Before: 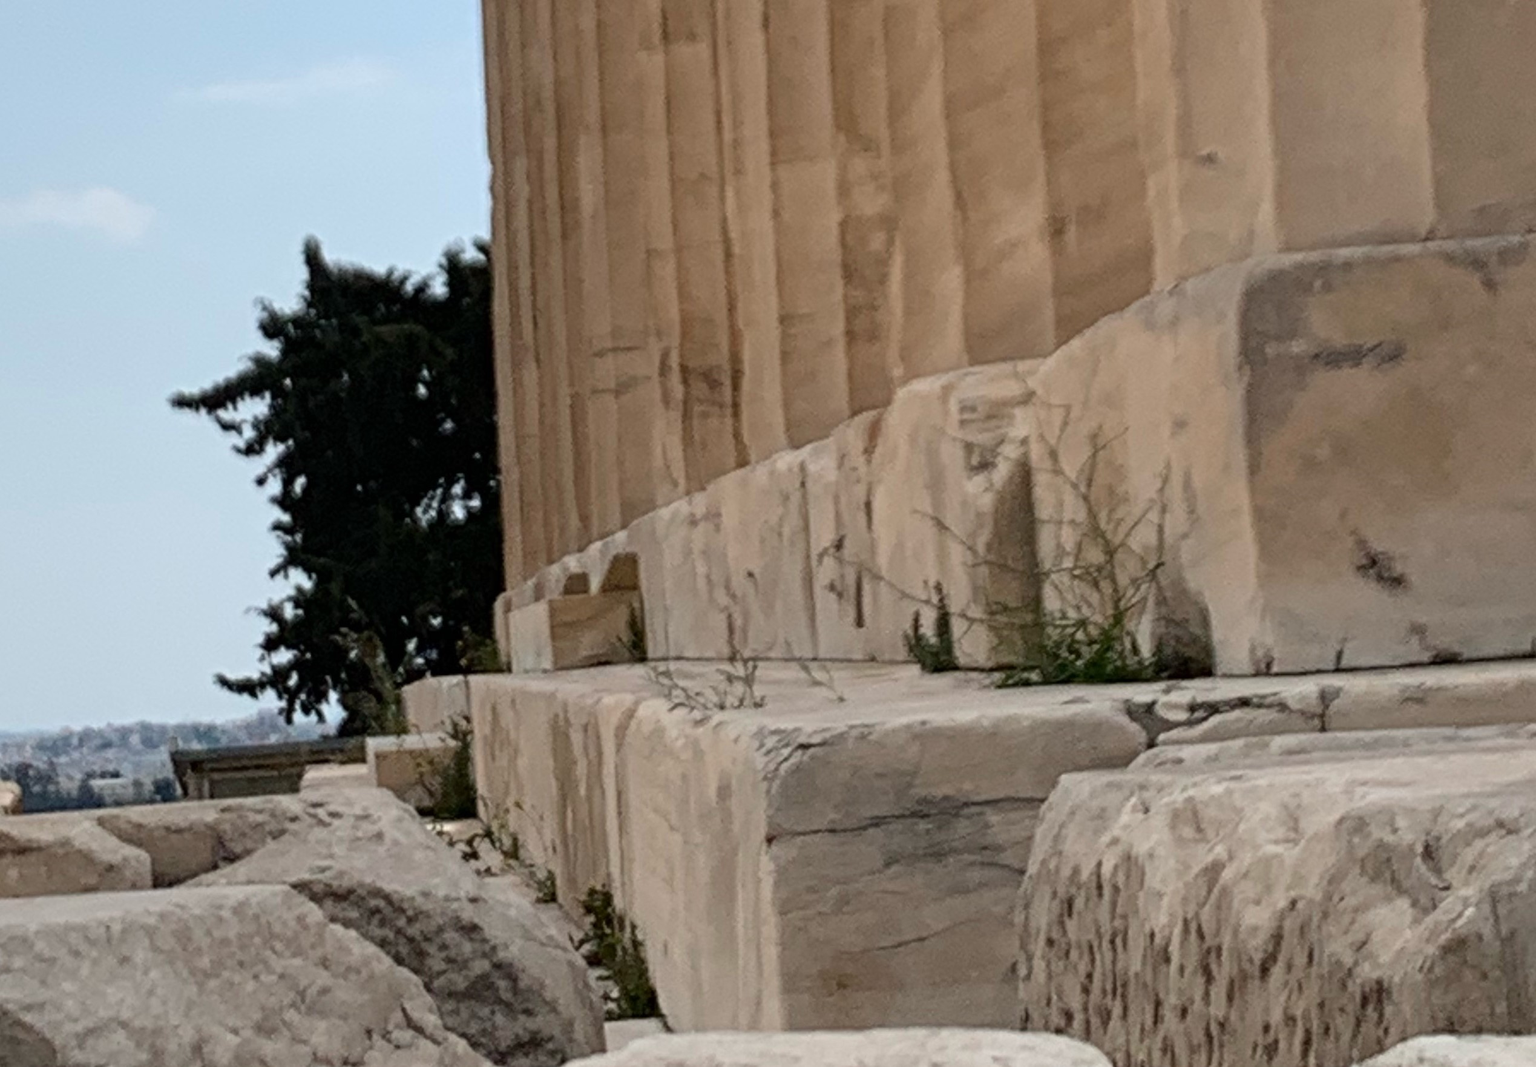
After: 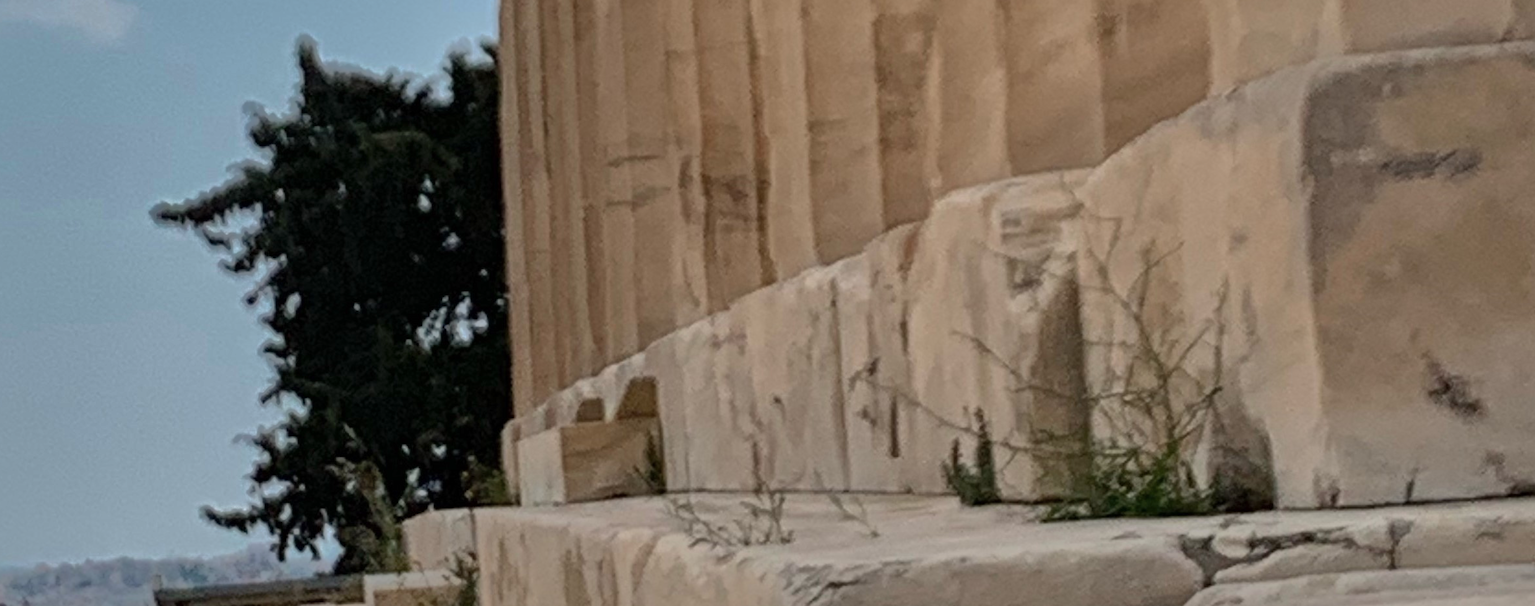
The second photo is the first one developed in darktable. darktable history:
crop: left 1.808%, top 18.946%, right 5.104%, bottom 28.09%
shadows and highlights: shadows 38.3, highlights -75.03
